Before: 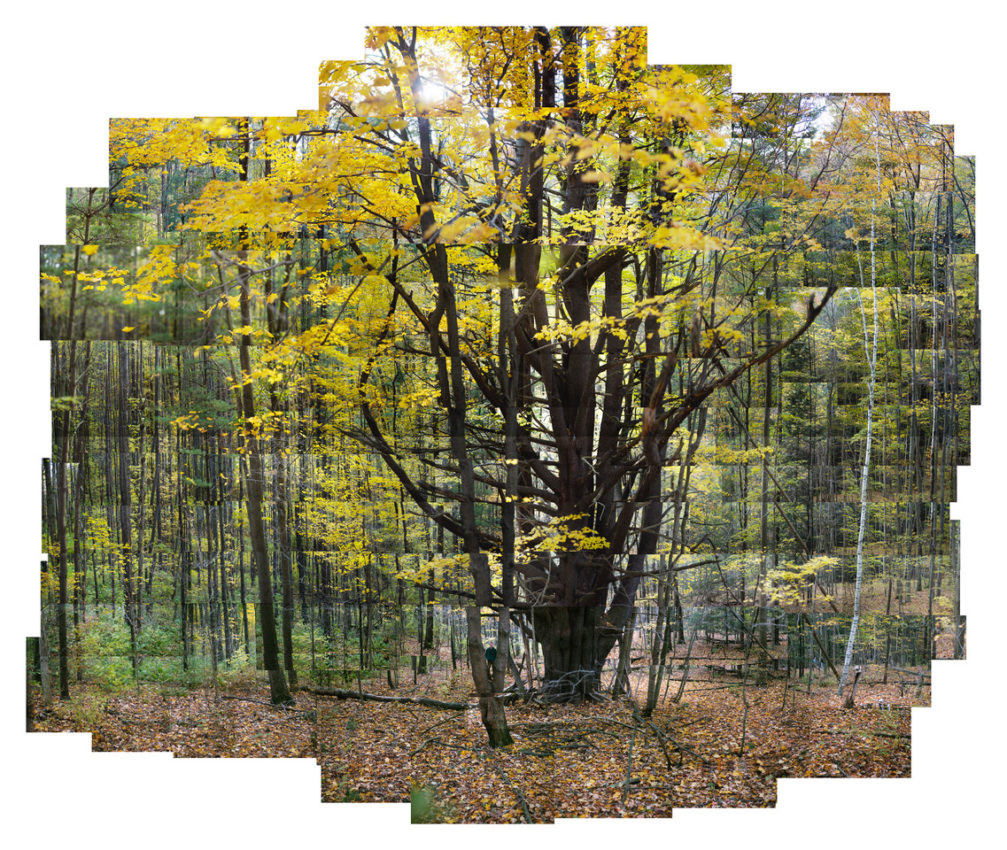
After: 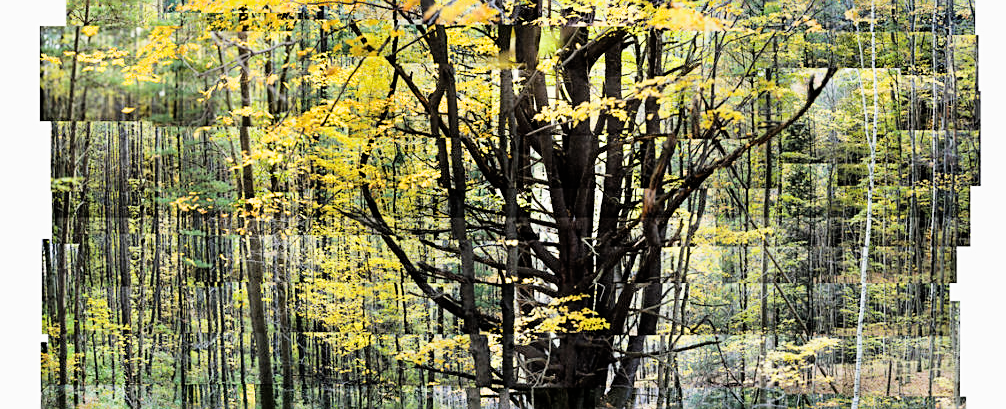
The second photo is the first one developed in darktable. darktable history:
exposure: exposure 1 EV, compensate highlight preservation false
filmic rgb: black relative exposure -5.13 EV, white relative exposure 3.99 EV, hardness 2.89, contrast 1.298, highlights saturation mix -29.54%
crop and rotate: top 25.963%, bottom 25.845%
sharpen: on, module defaults
